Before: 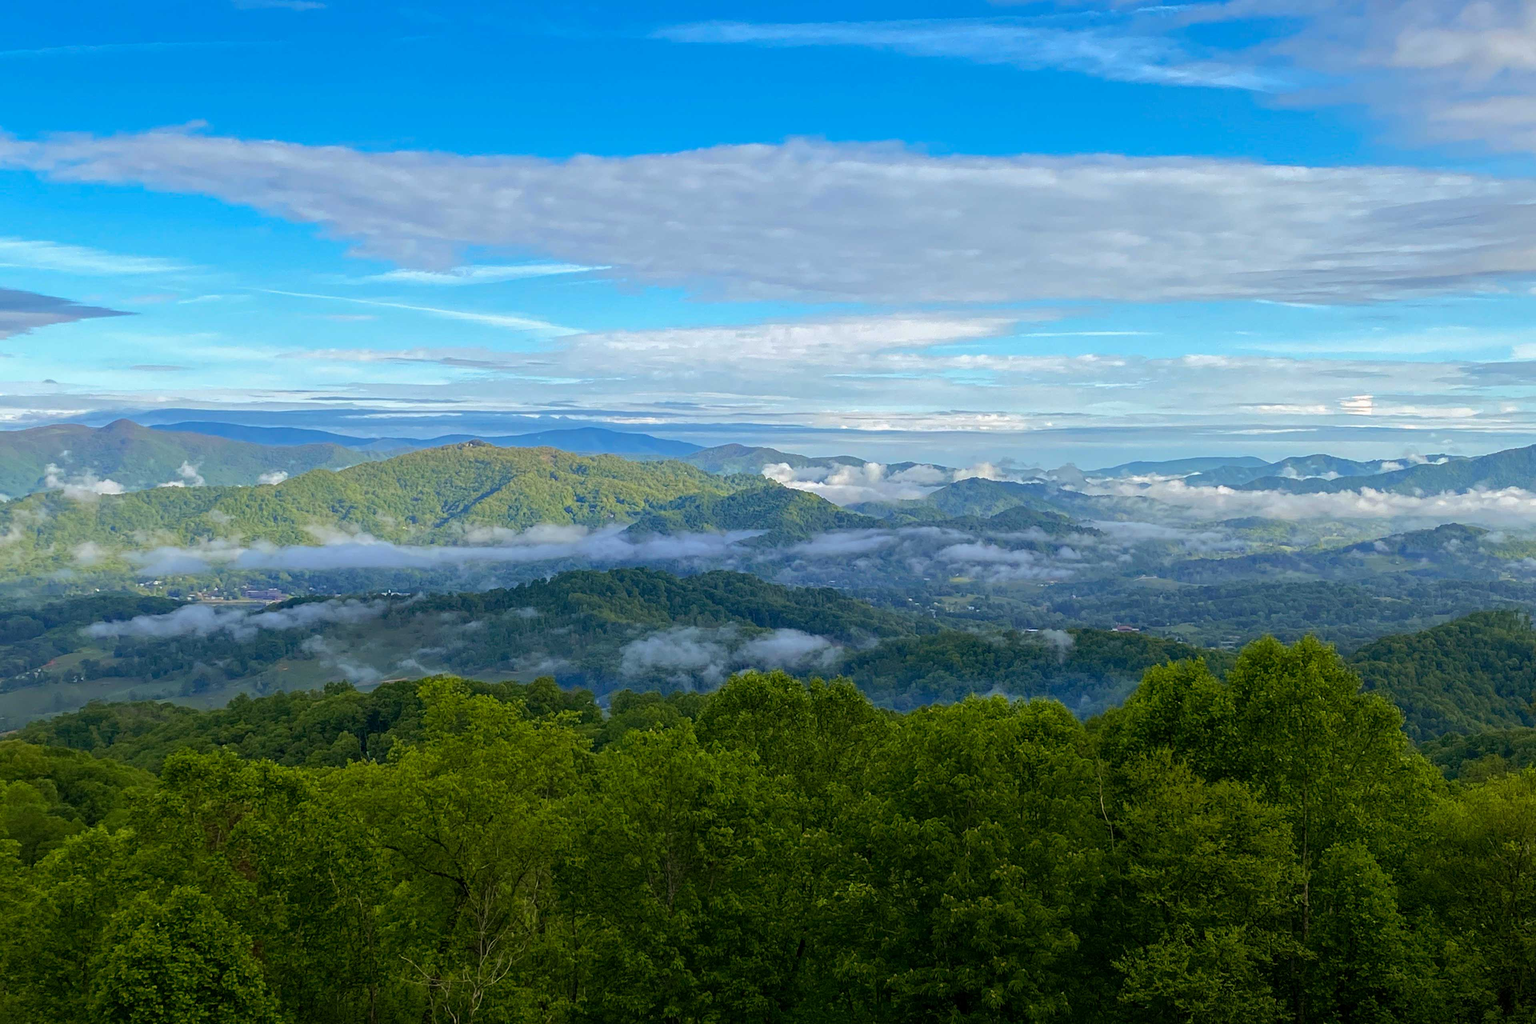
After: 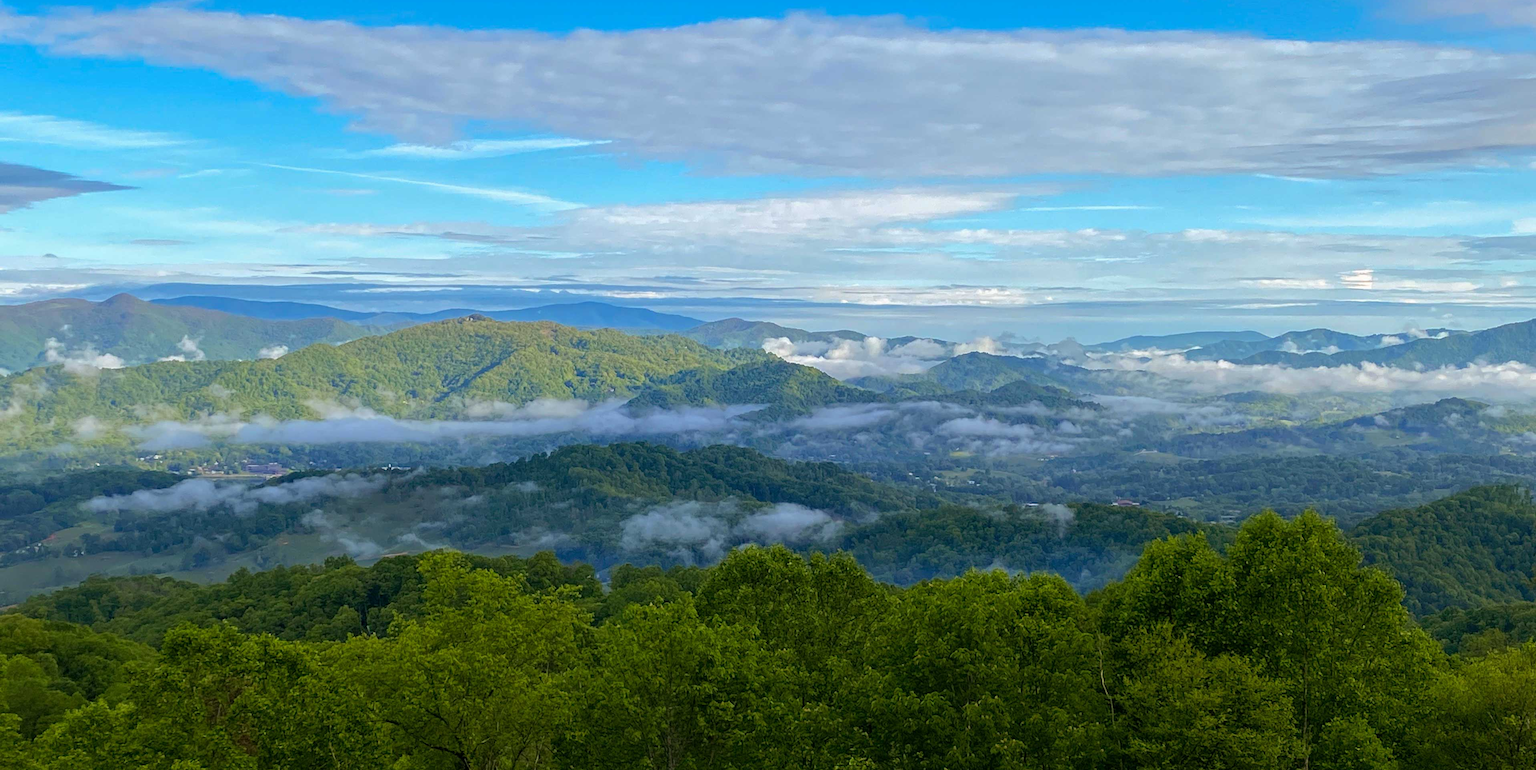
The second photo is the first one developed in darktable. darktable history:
crop and rotate: top 12.325%, bottom 12.392%
